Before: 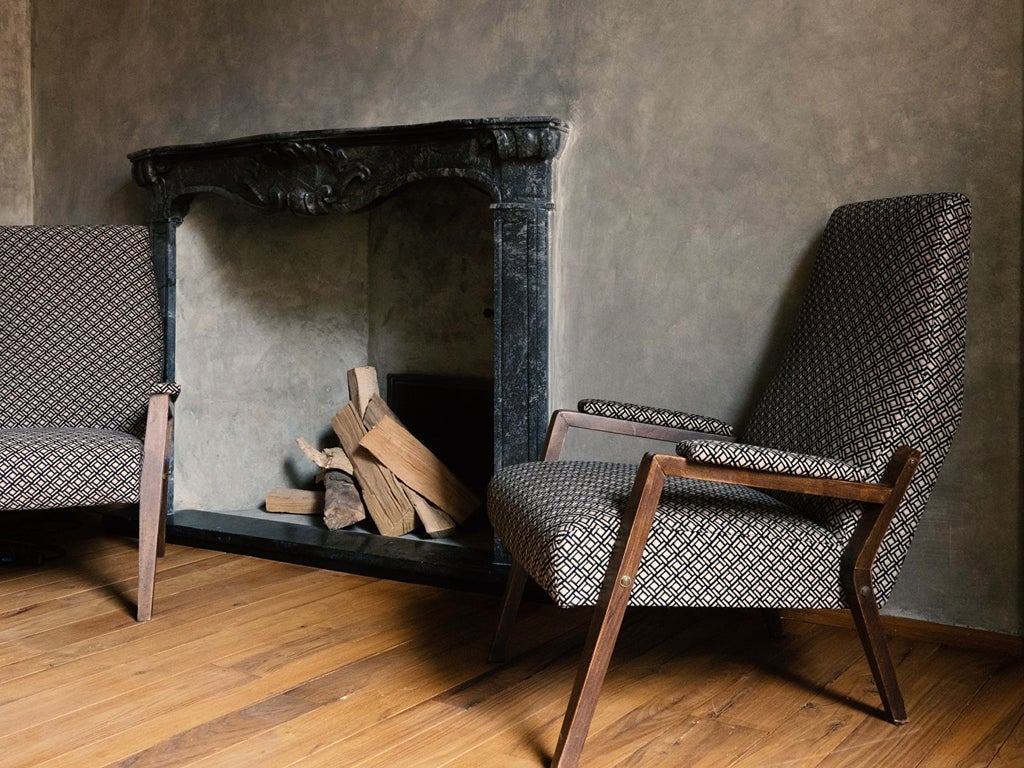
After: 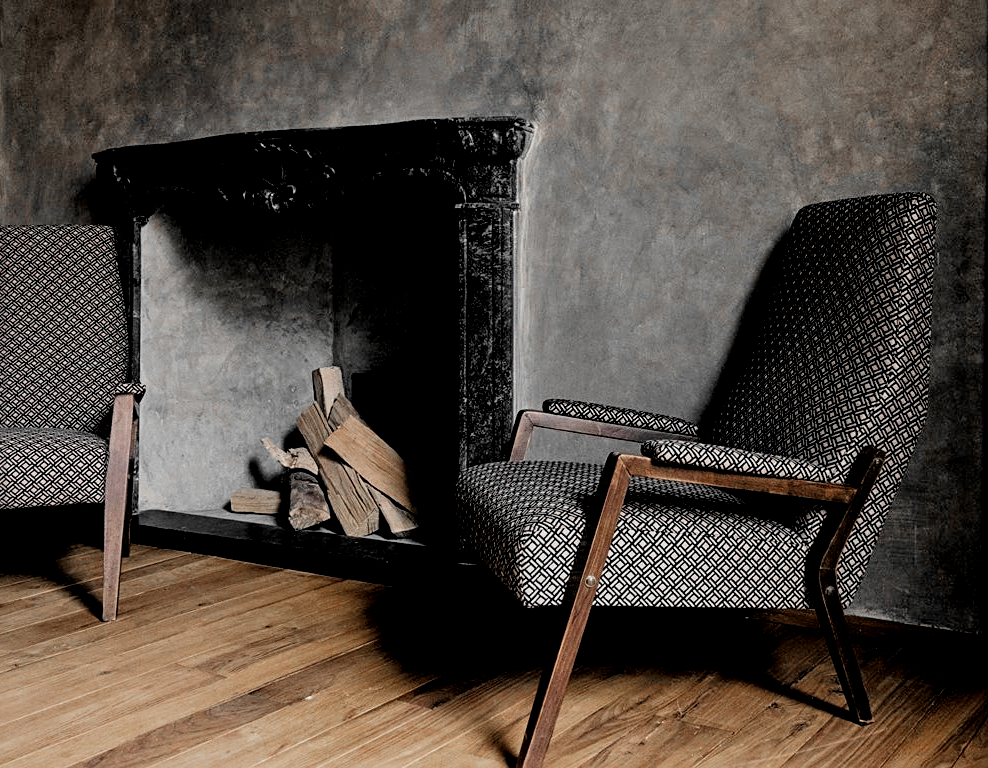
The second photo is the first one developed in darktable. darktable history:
crop and rotate: left 3.46%
color zones: curves: ch0 [(0, 0.497) (0.096, 0.361) (0.221, 0.538) (0.429, 0.5) (0.571, 0.5) (0.714, 0.5) (0.857, 0.5) (1, 0.497)]; ch1 [(0, 0.5) (0.143, 0.5) (0.257, -0.002) (0.429, 0.04) (0.571, -0.001) (0.714, -0.015) (0.857, 0.024) (1, 0.5)]
levels: mode automatic, levels [0.036, 0.364, 0.827]
sharpen: radius 2.48, amount 0.336
tone equalizer: -8 EV -0.025 EV, -7 EV 0.022 EV, -6 EV -0.007 EV, -5 EV 0.006 EV, -4 EV -0.037 EV, -3 EV -0.229 EV, -2 EV -0.644 EV, -1 EV -0.988 EV, +0 EV -0.973 EV
filmic rgb: black relative exposure -4.39 EV, white relative exposure 5.01 EV, hardness 2.18, latitude 40.24%, contrast 1.149, highlights saturation mix 10.06%, shadows ↔ highlights balance 0.954%
local contrast: highlights 83%, shadows 81%
